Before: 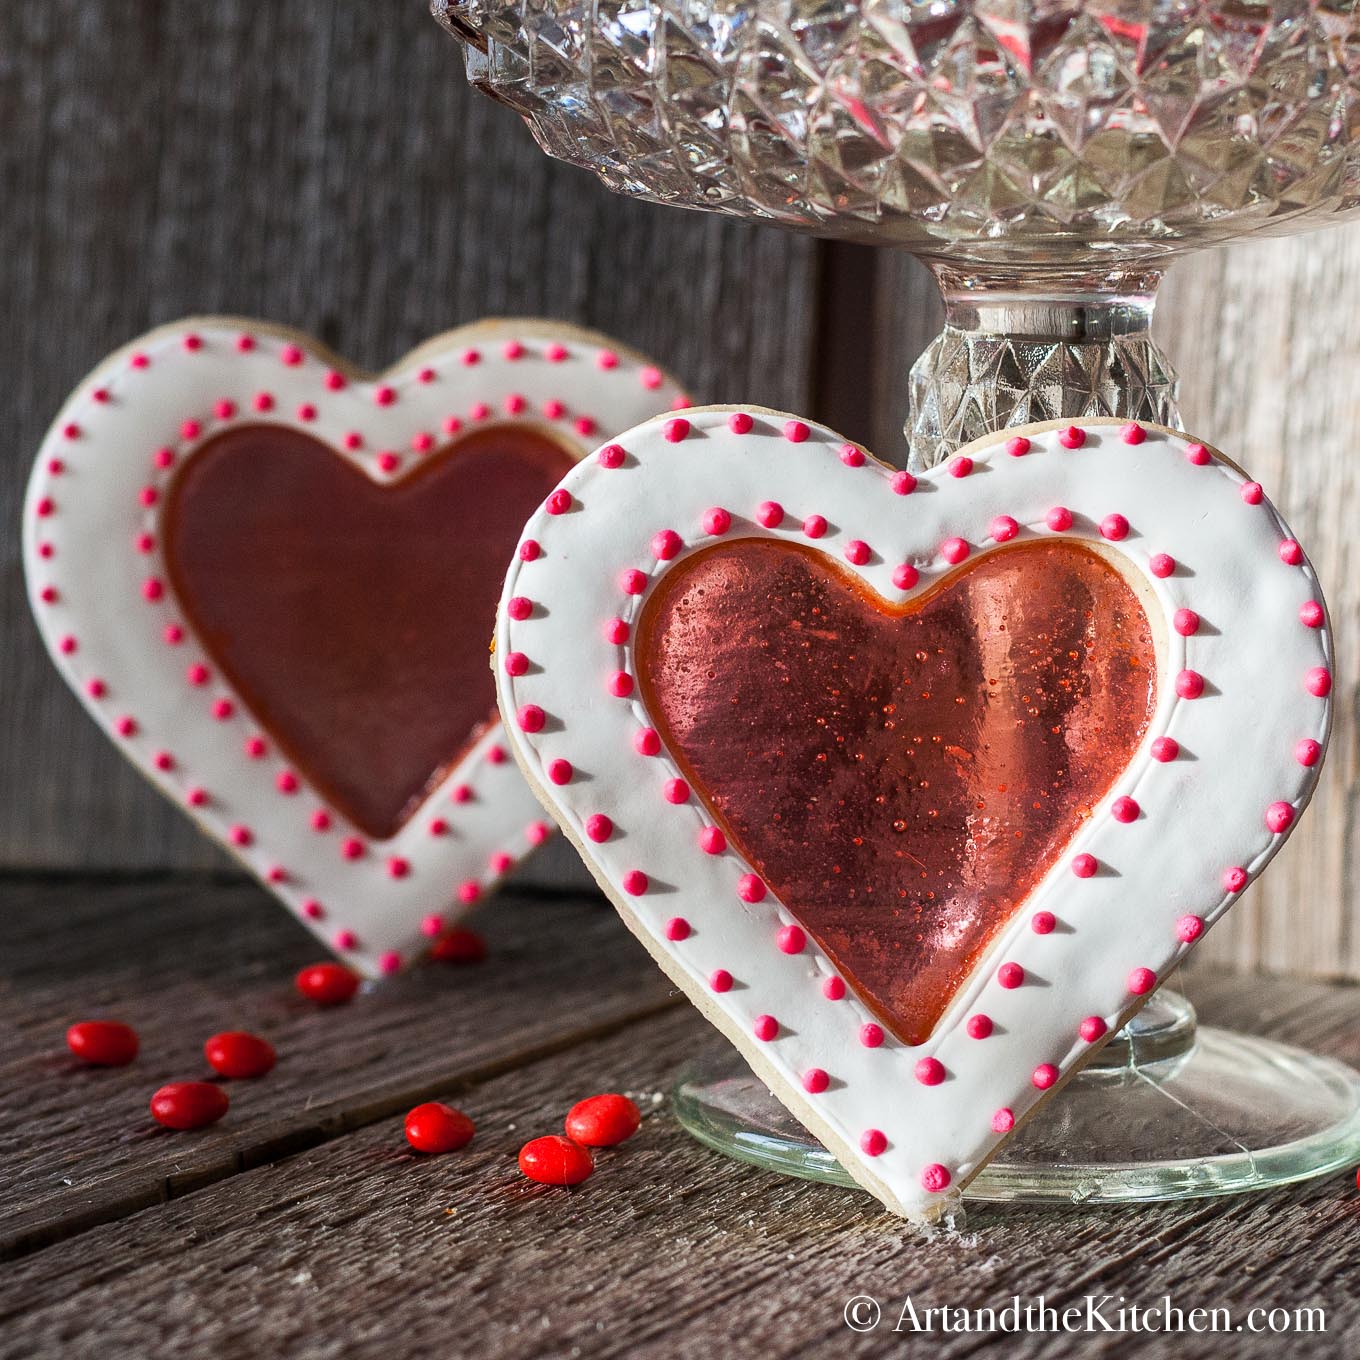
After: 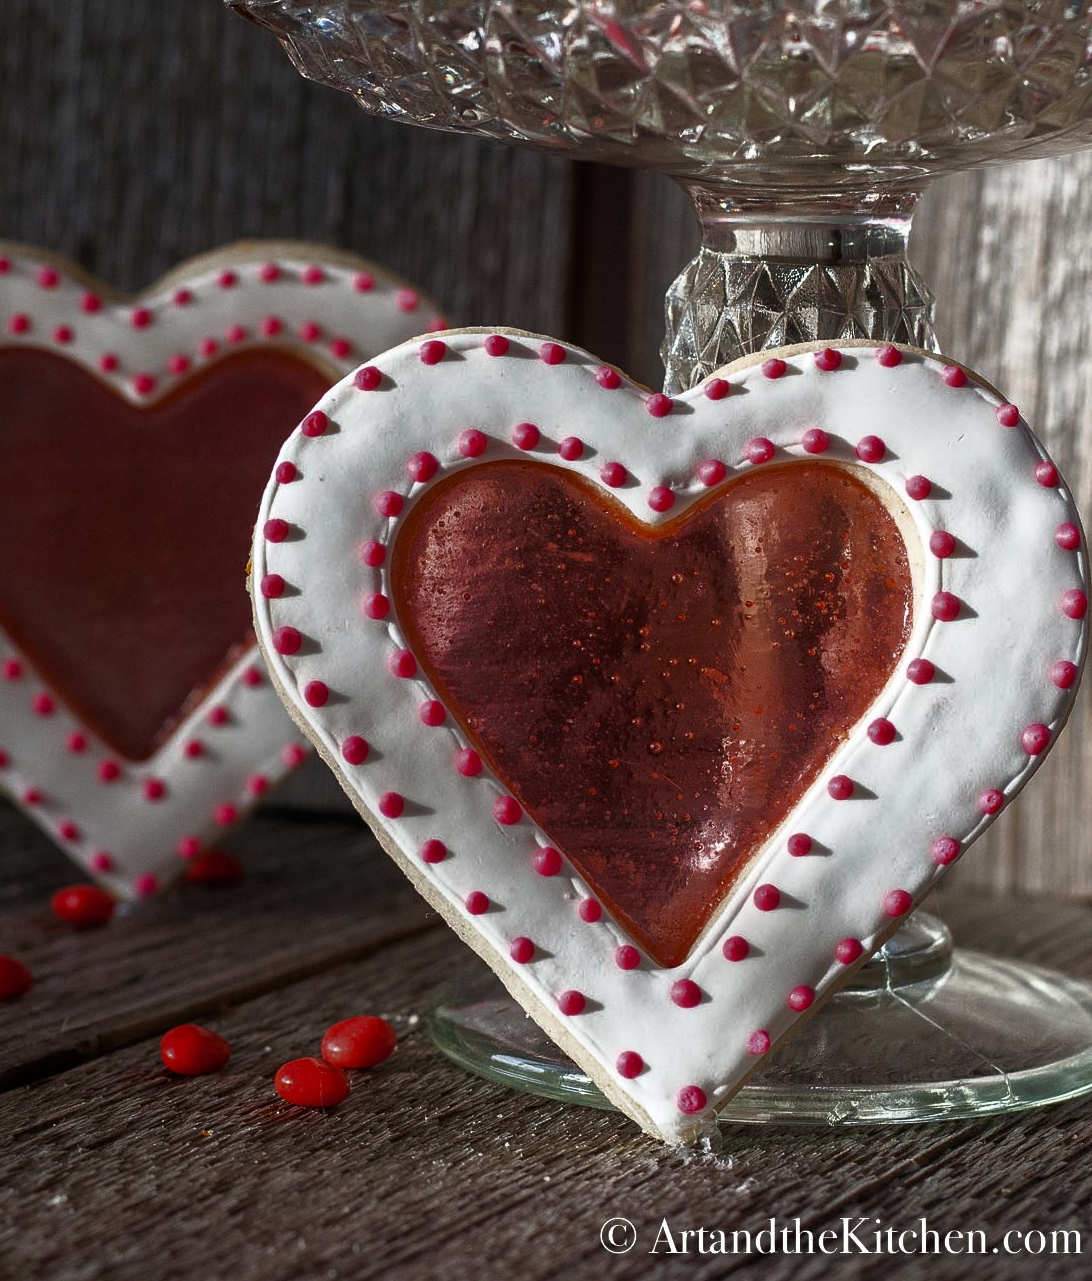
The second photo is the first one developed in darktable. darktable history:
crop and rotate: left 17.959%, top 5.771%, right 1.742%
base curve: curves: ch0 [(0, 0) (0.564, 0.291) (0.802, 0.731) (1, 1)]
